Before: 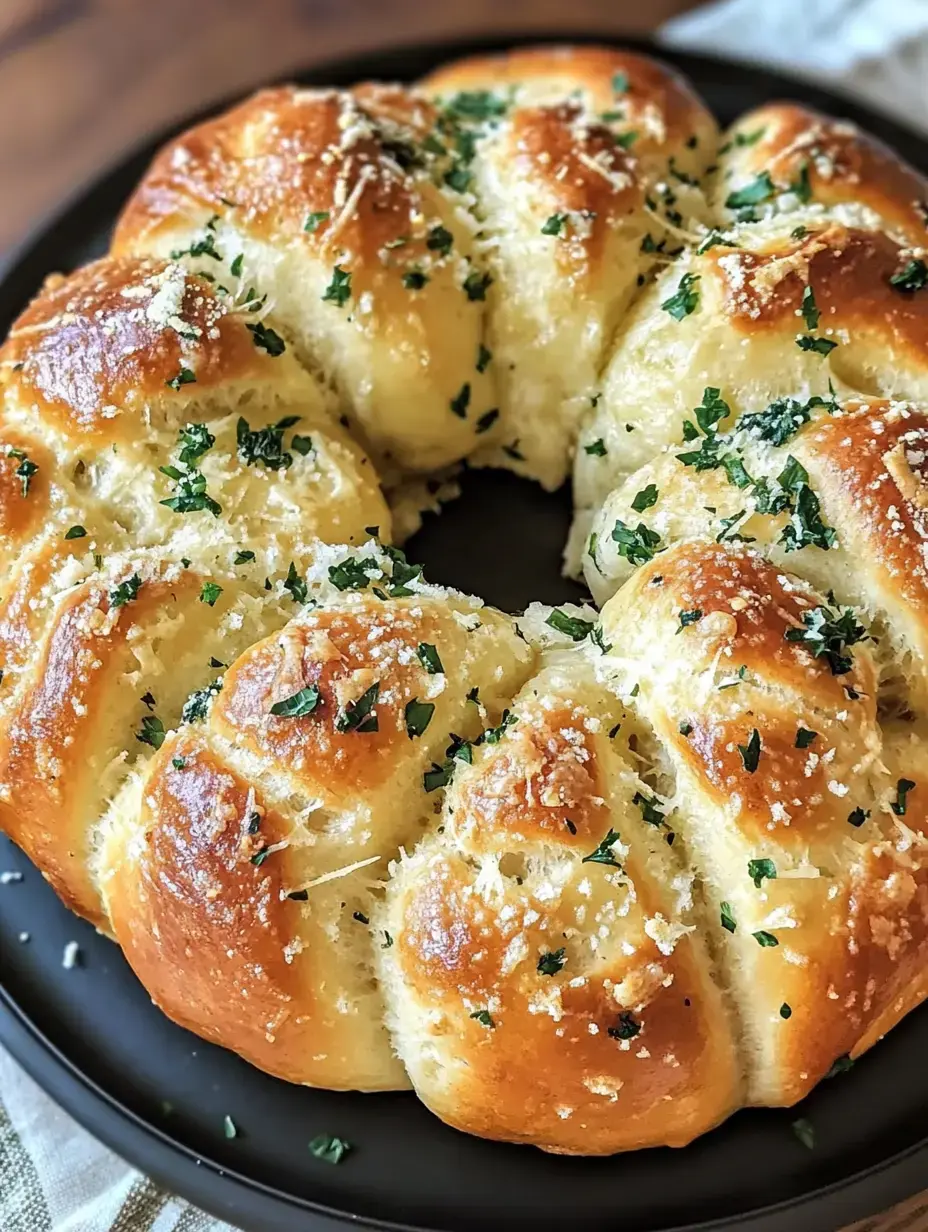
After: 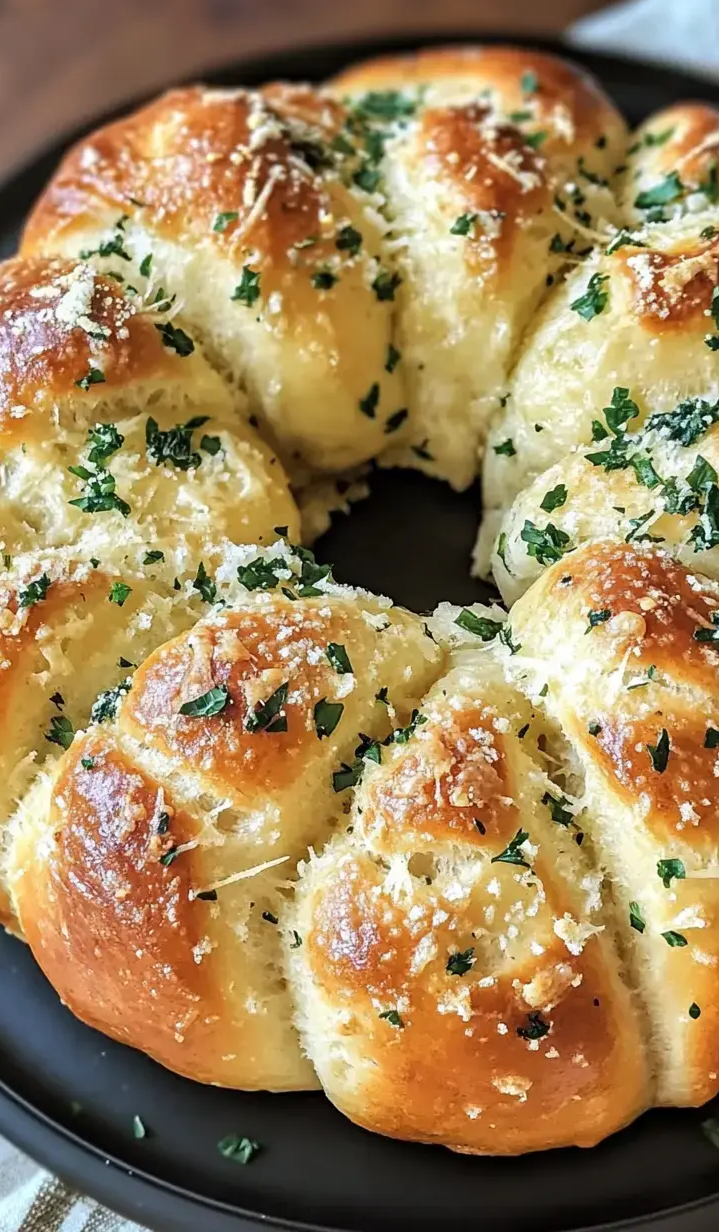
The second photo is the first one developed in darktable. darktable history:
crop: left 9.897%, right 12.517%
